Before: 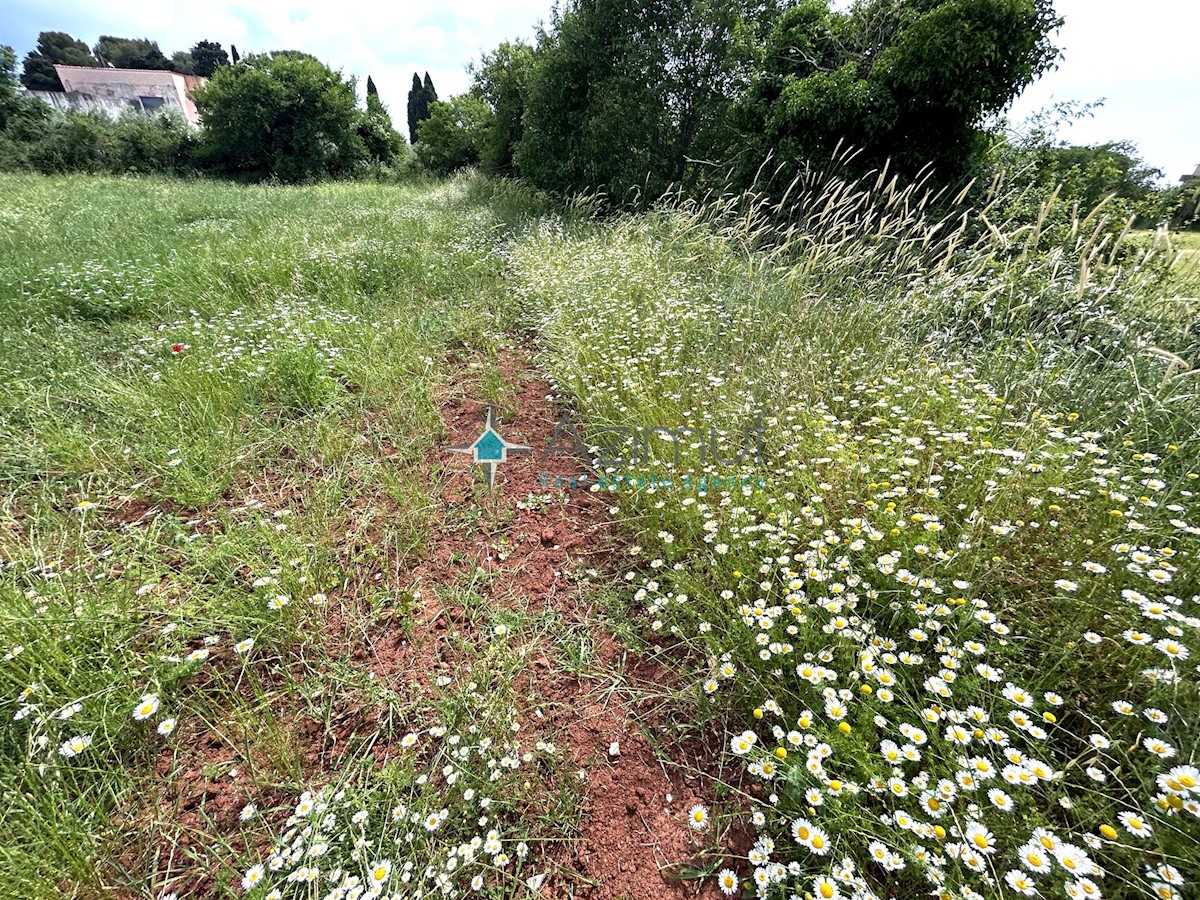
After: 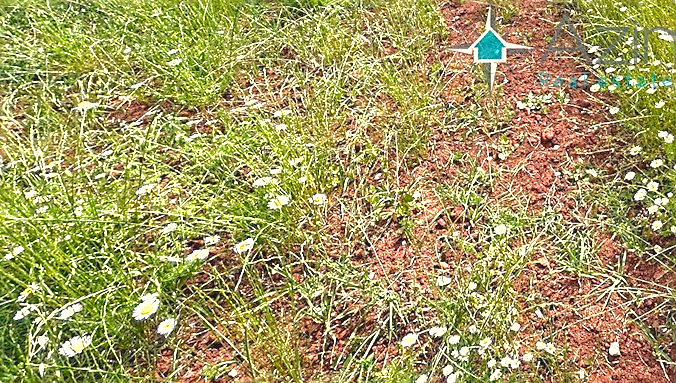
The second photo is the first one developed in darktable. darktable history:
shadows and highlights: on, module defaults
exposure: black level correction 0, exposure 0.7 EV, compensate exposure bias true, compensate highlight preservation false
crop: top 44.483%, right 43.593%, bottom 12.892%
sharpen: on, module defaults
color balance rgb: shadows lift › chroma 2%, shadows lift › hue 219.6°, power › hue 313.2°, highlights gain › chroma 3%, highlights gain › hue 75.6°, global offset › luminance 0.5%, perceptual saturation grading › global saturation 15.33%, perceptual saturation grading › highlights -19.33%, perceptual saturation grading › shadows 20%, global vibrance 20%
